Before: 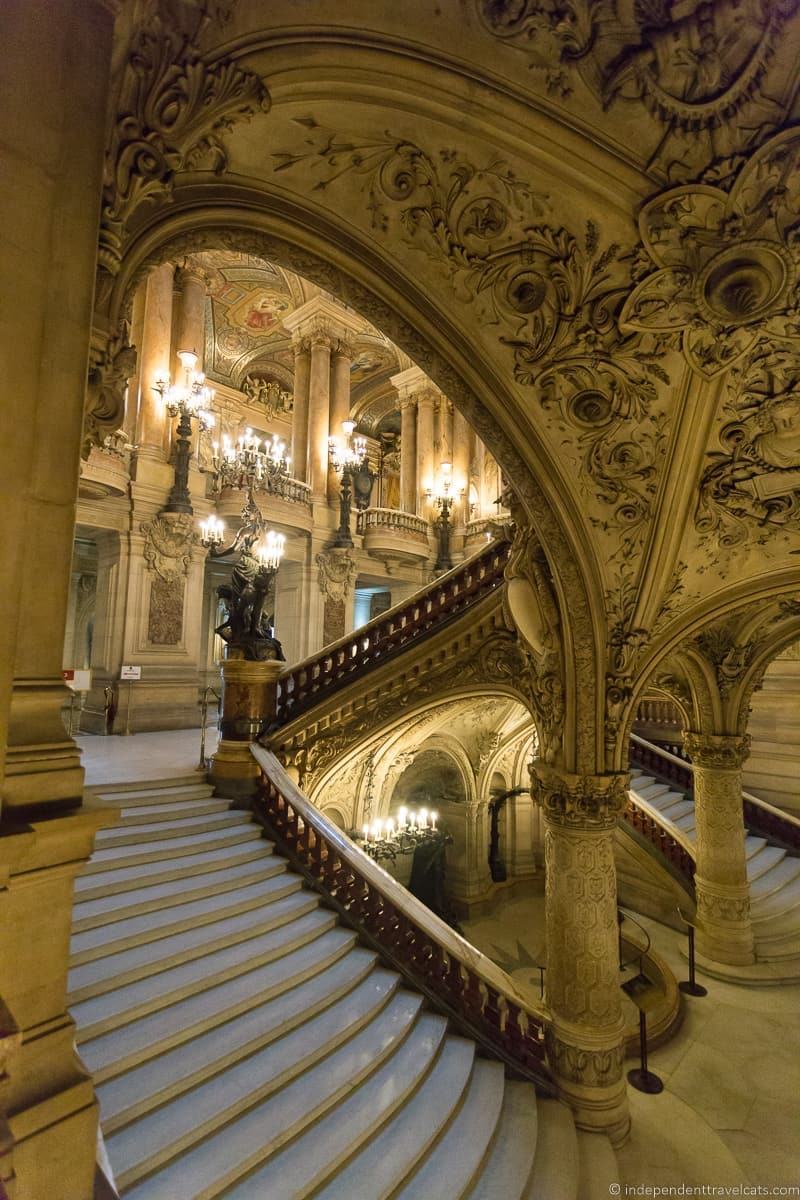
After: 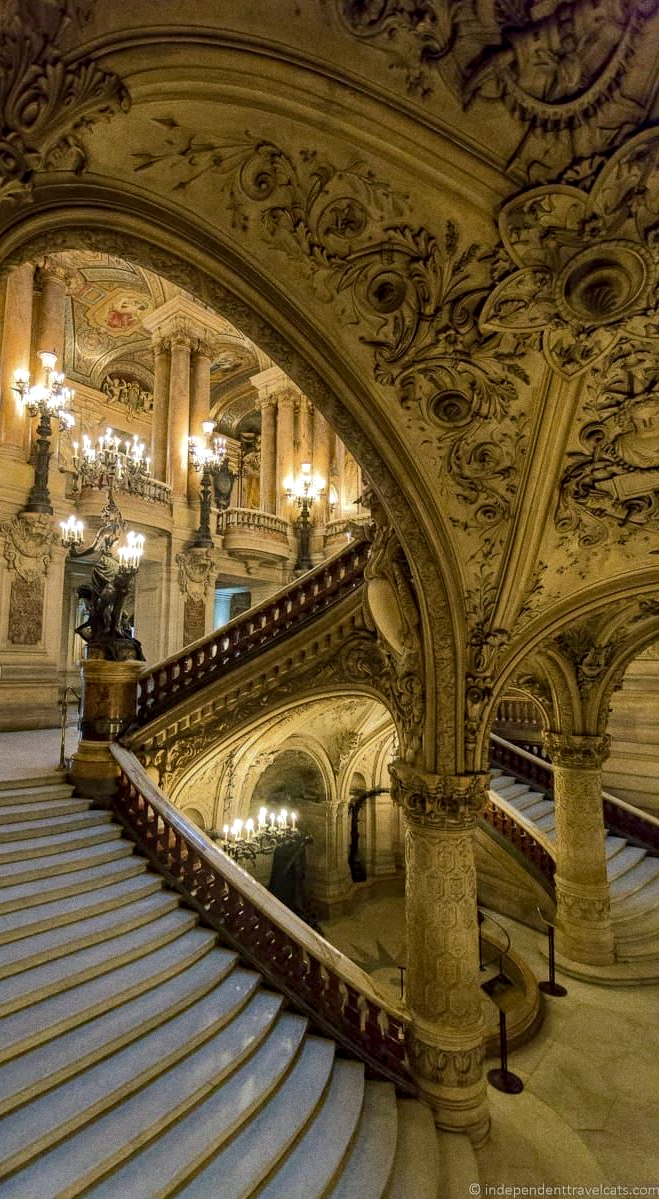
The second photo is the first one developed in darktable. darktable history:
shadows and highlights: shadows -19.91, highlights -73.15
local contrast: on, module defaults
grain: coarseness 0.47 ISO
crop: left 17.582%, bottom 0.031%
haze removal: compatibility mode true, adaptive false
